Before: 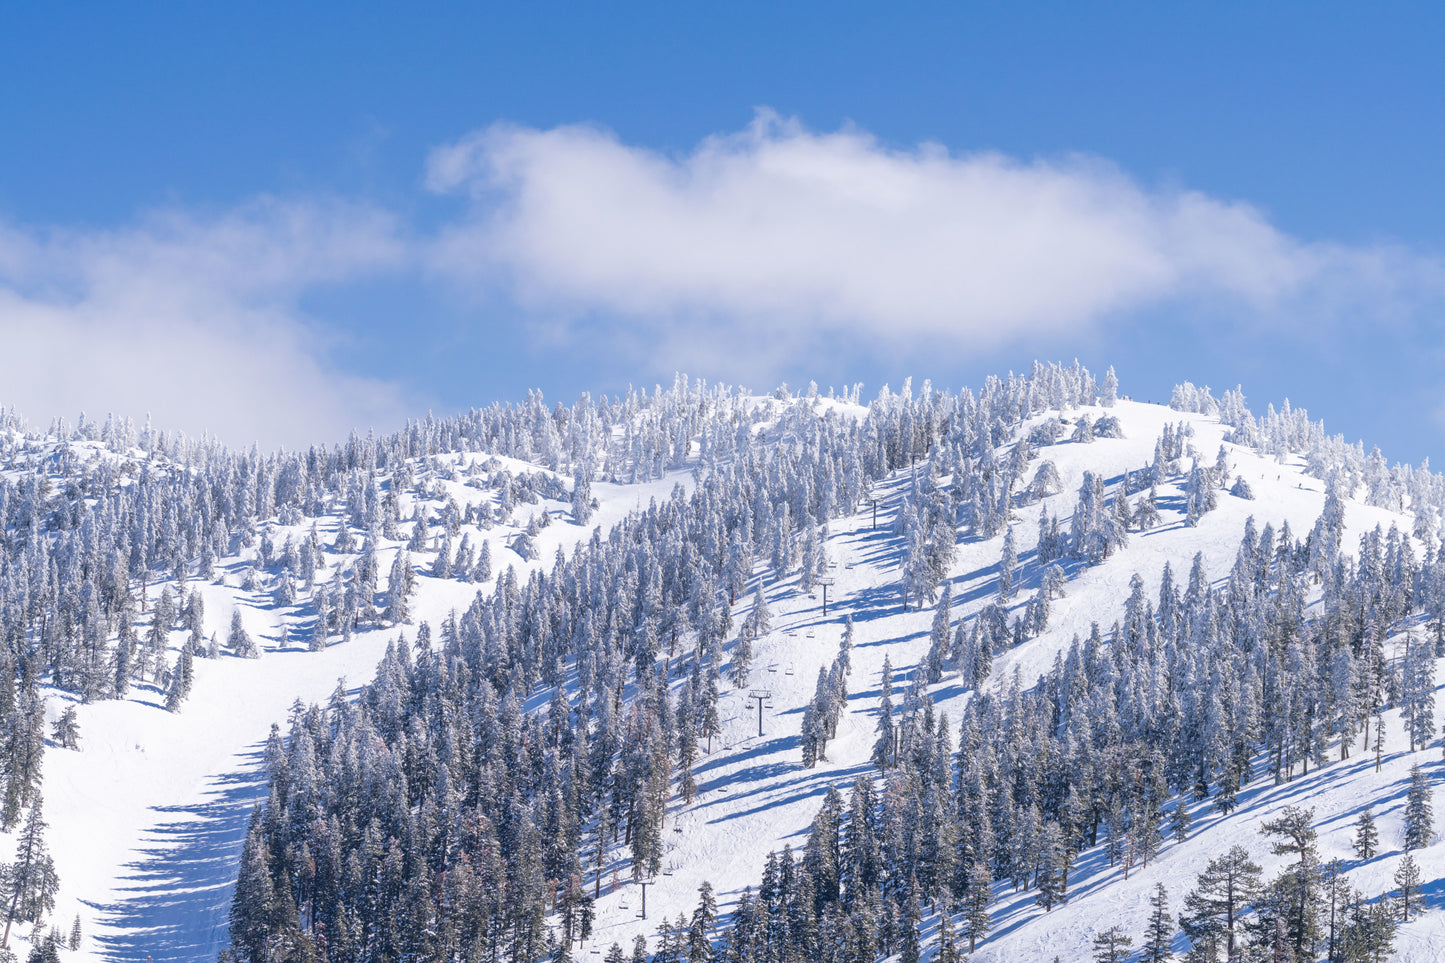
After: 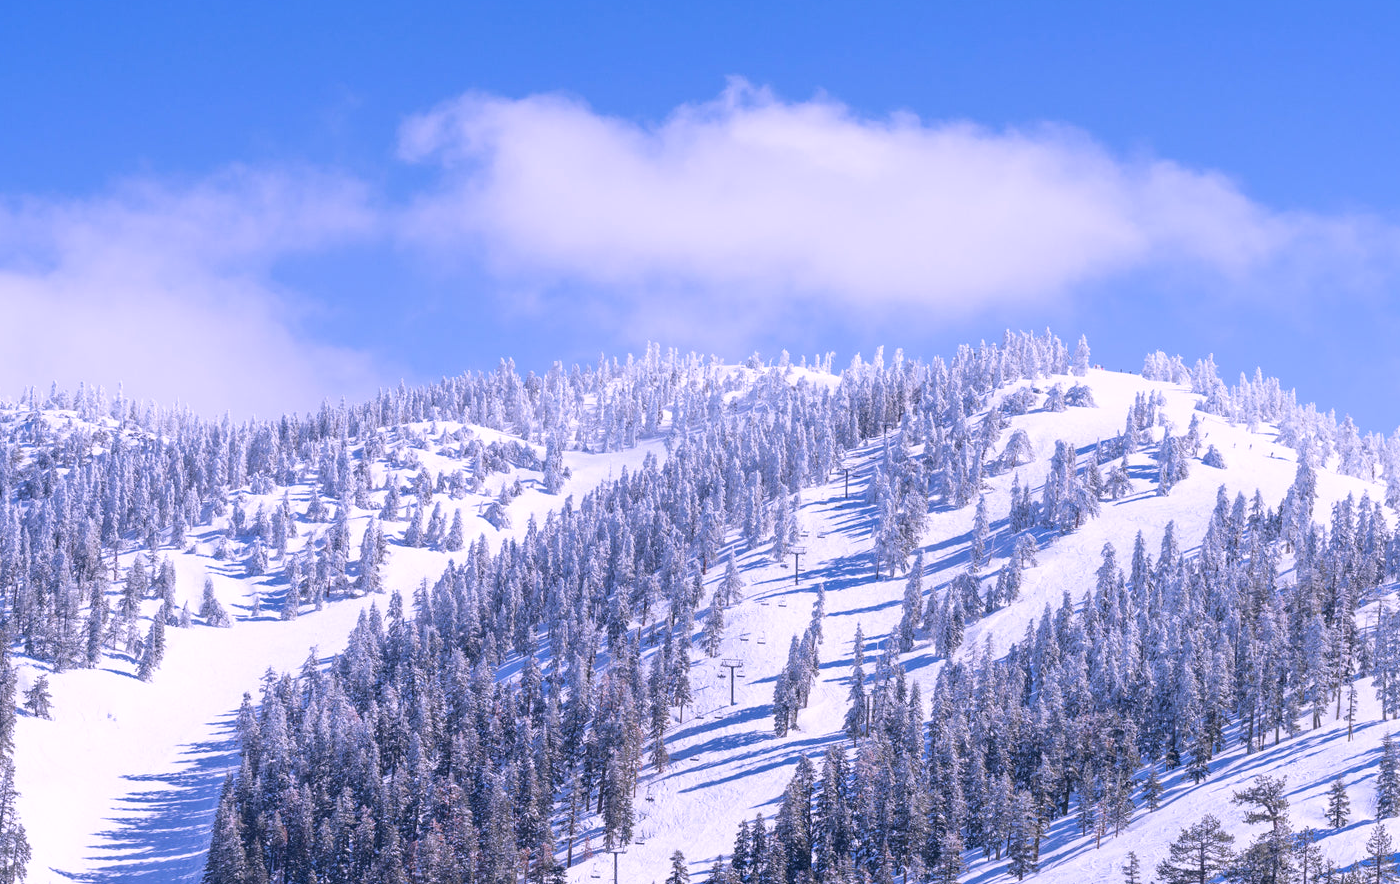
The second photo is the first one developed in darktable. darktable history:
white balance: red 1.042, blue 1.17
crop: left 1.964%, top 3.251%, right 1.122%, bottom 4.933%
